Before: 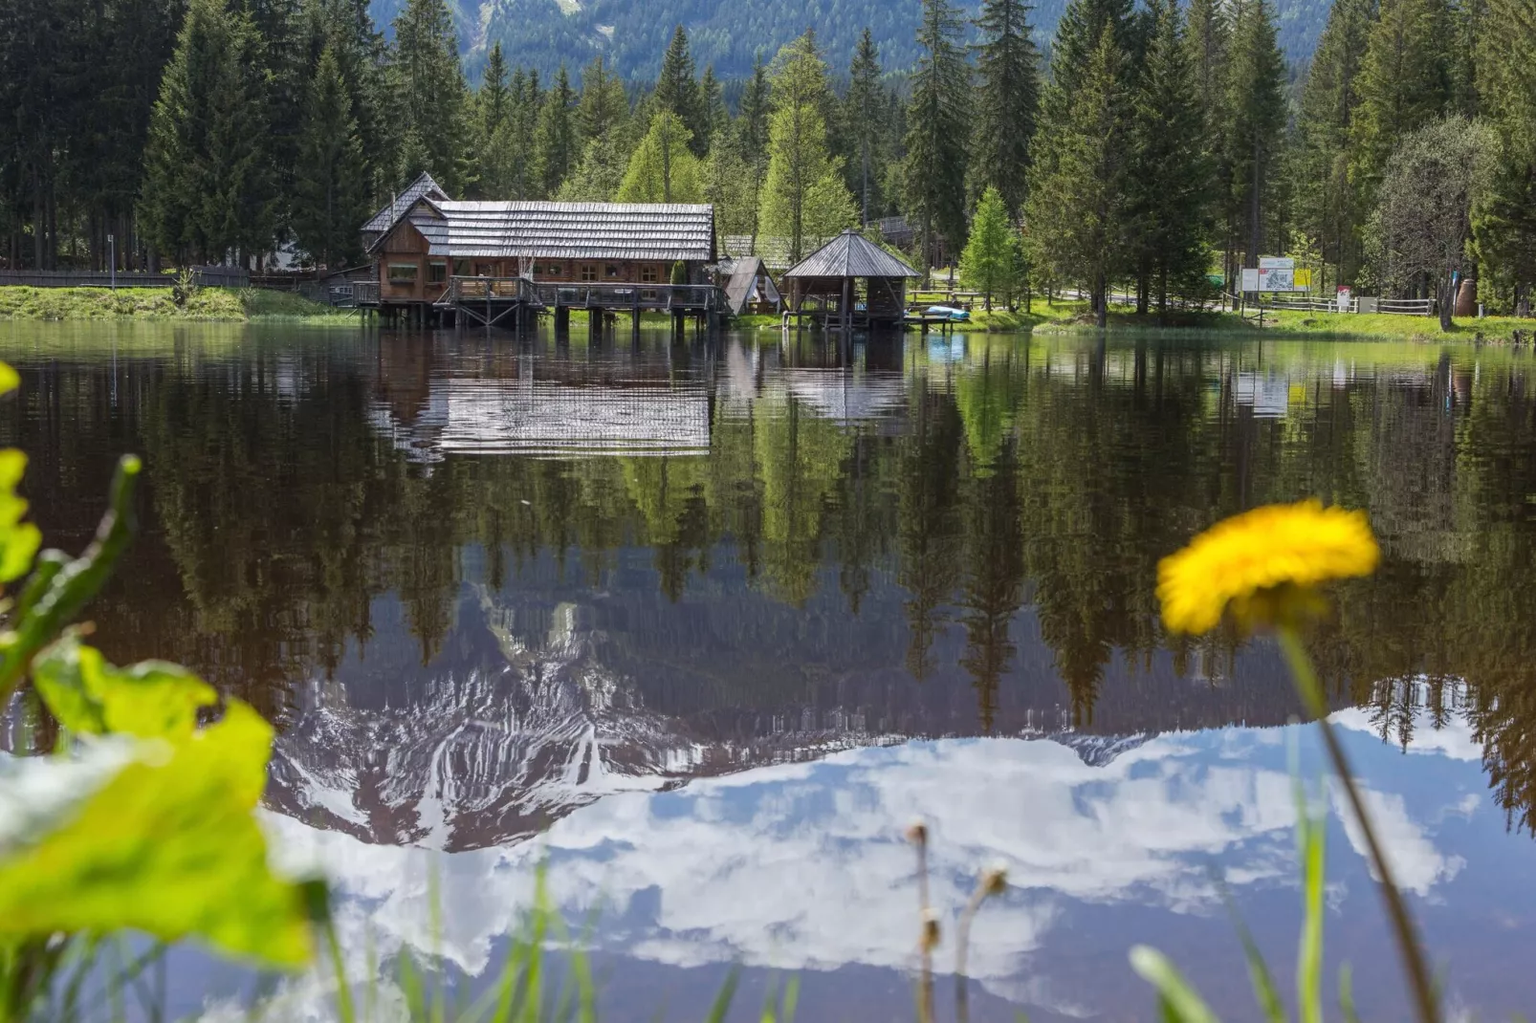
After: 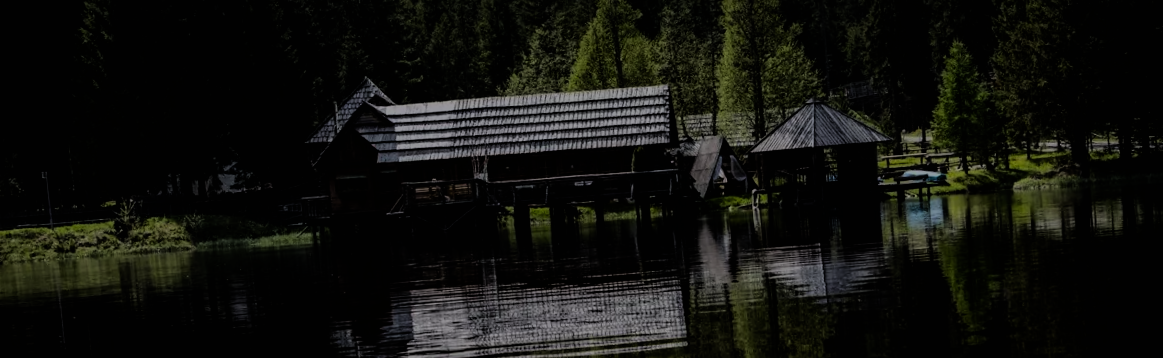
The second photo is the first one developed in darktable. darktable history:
exposure: compensate highlight preservation false
crop: left 0.579%, top 7.627%, right 23.167%, bottom 54.275%
contrast brightness saturation: contrast 0.08, saturation 0.2
tone equalizer: -8 EV -2 EV, -7 EV -2 EV, -6 EV -2 EV, -5 EV -2 EV, -4 EV -2 EV, -3 EV -2 EV, -2 EV -2 EV, -1 EV -1.63 EV, +0 EV -2 EV
shadows and highlights: shadows 25, highlights -70
rotate and perspective: rotation -5°, crop left 0.05, crop right 0.952, crop top 0.11, crop bottom 0.89
filmic rgb: black relative exposure -5 EV, white relative exposure 3.5 EV, hardness 3.19, contrast 1.5, highlights saturation mix -50%
